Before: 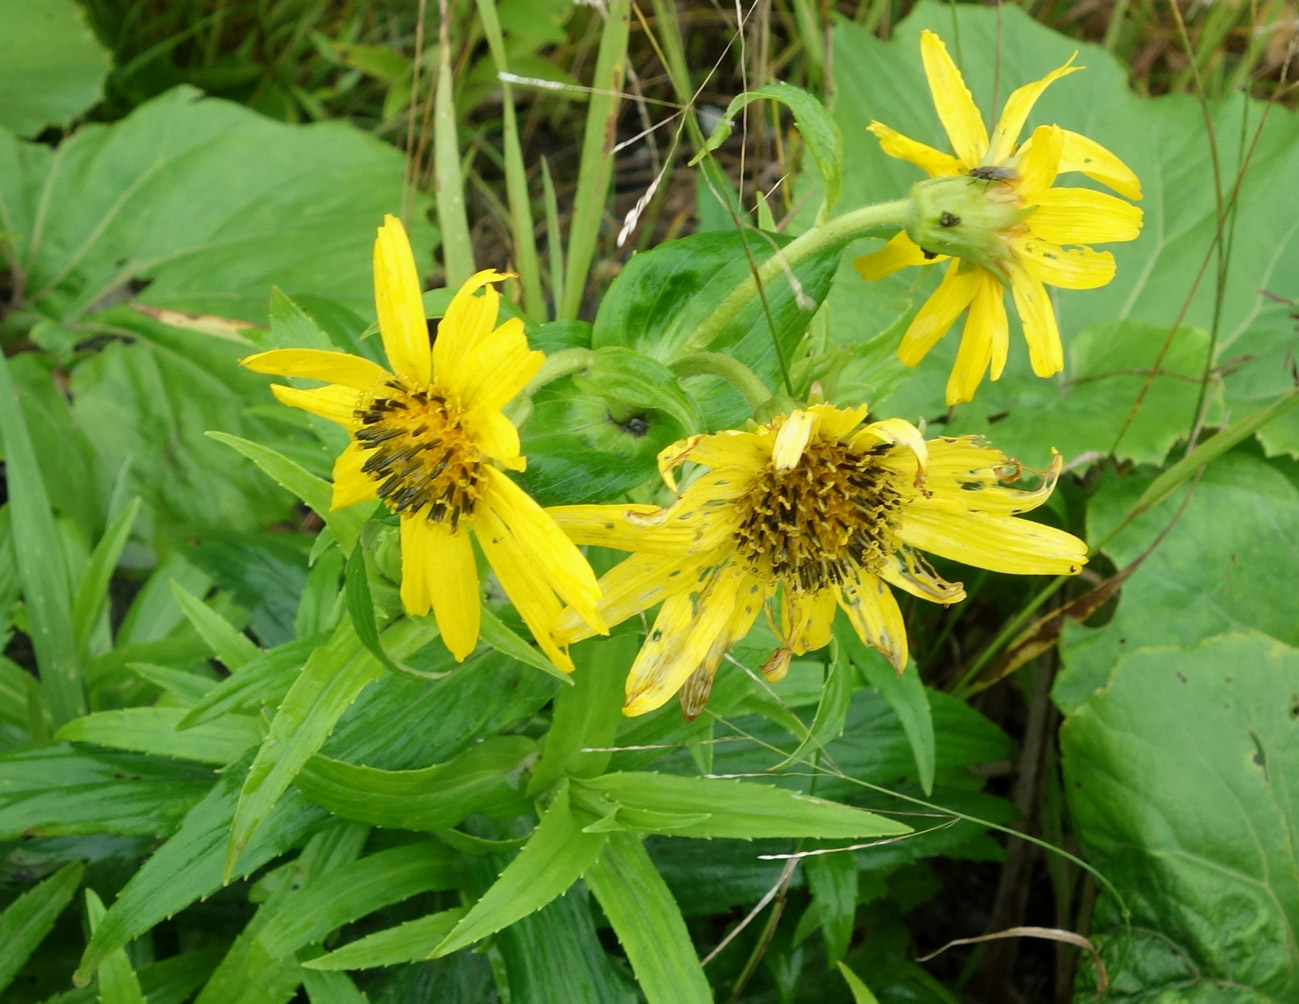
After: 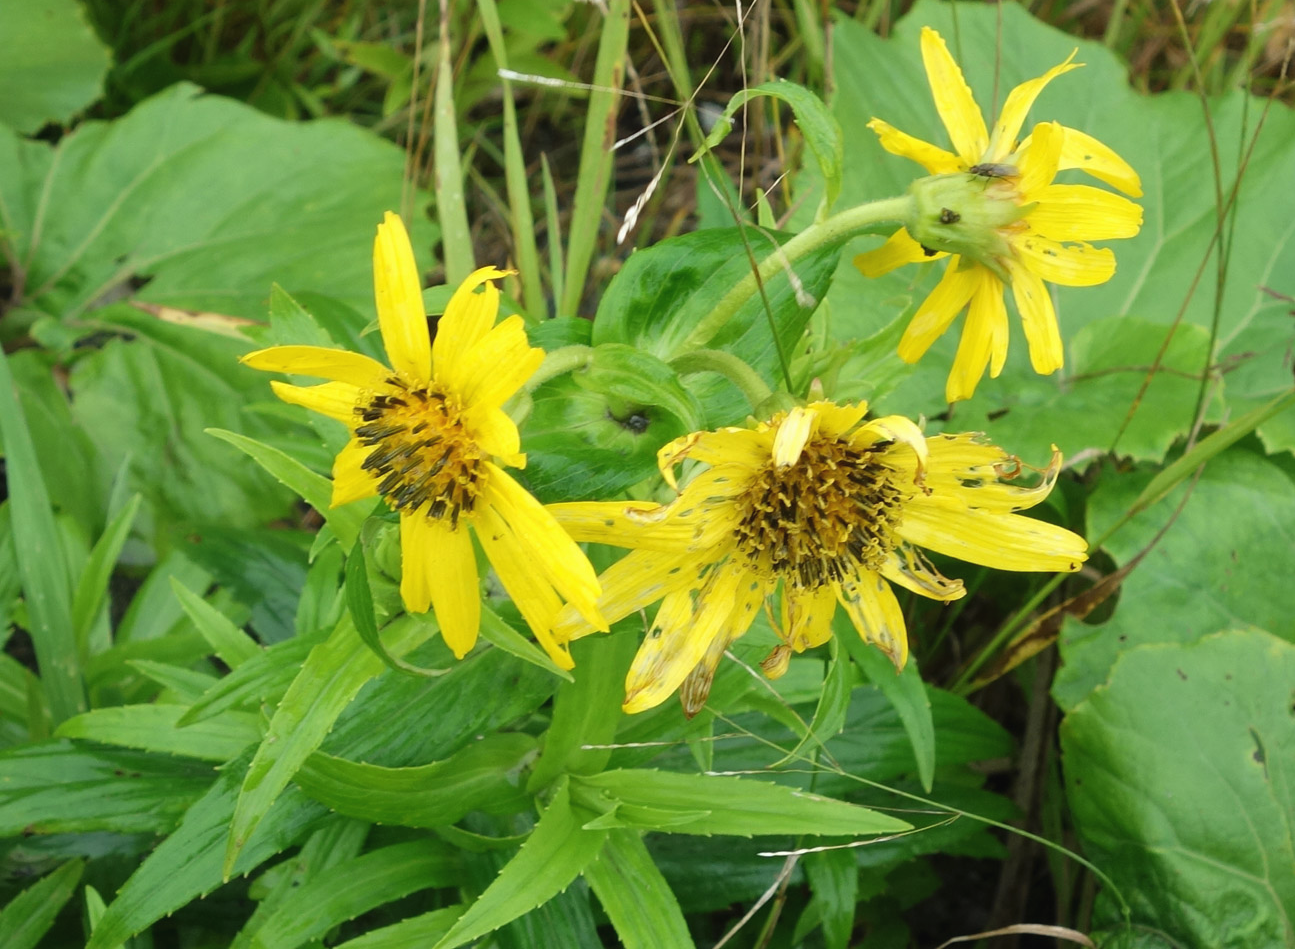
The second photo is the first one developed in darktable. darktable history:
exposure: black level correction -0.003, exposure 0.044 EV, compensate highlight preservation false
crop: top 0.322%, right 0.263%, bottom 5.091%
